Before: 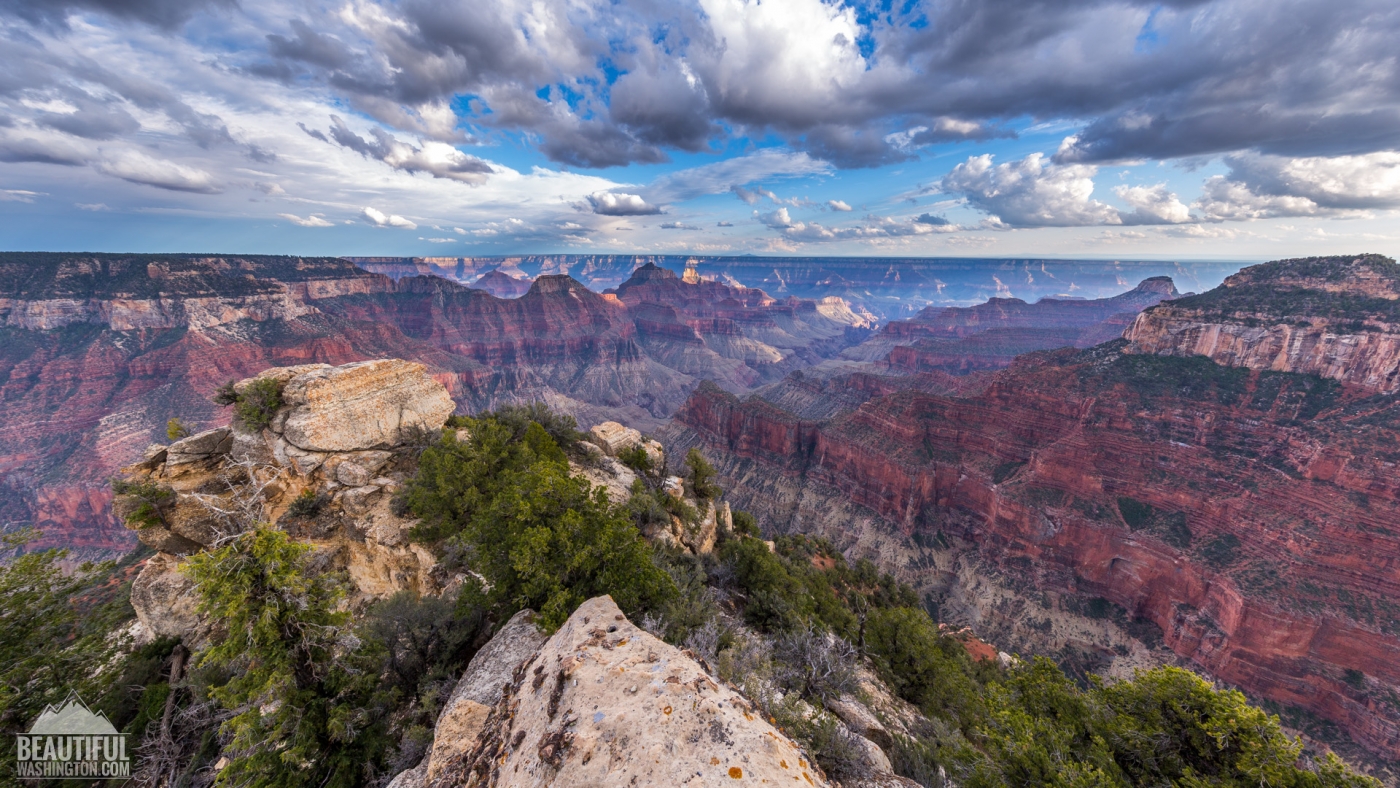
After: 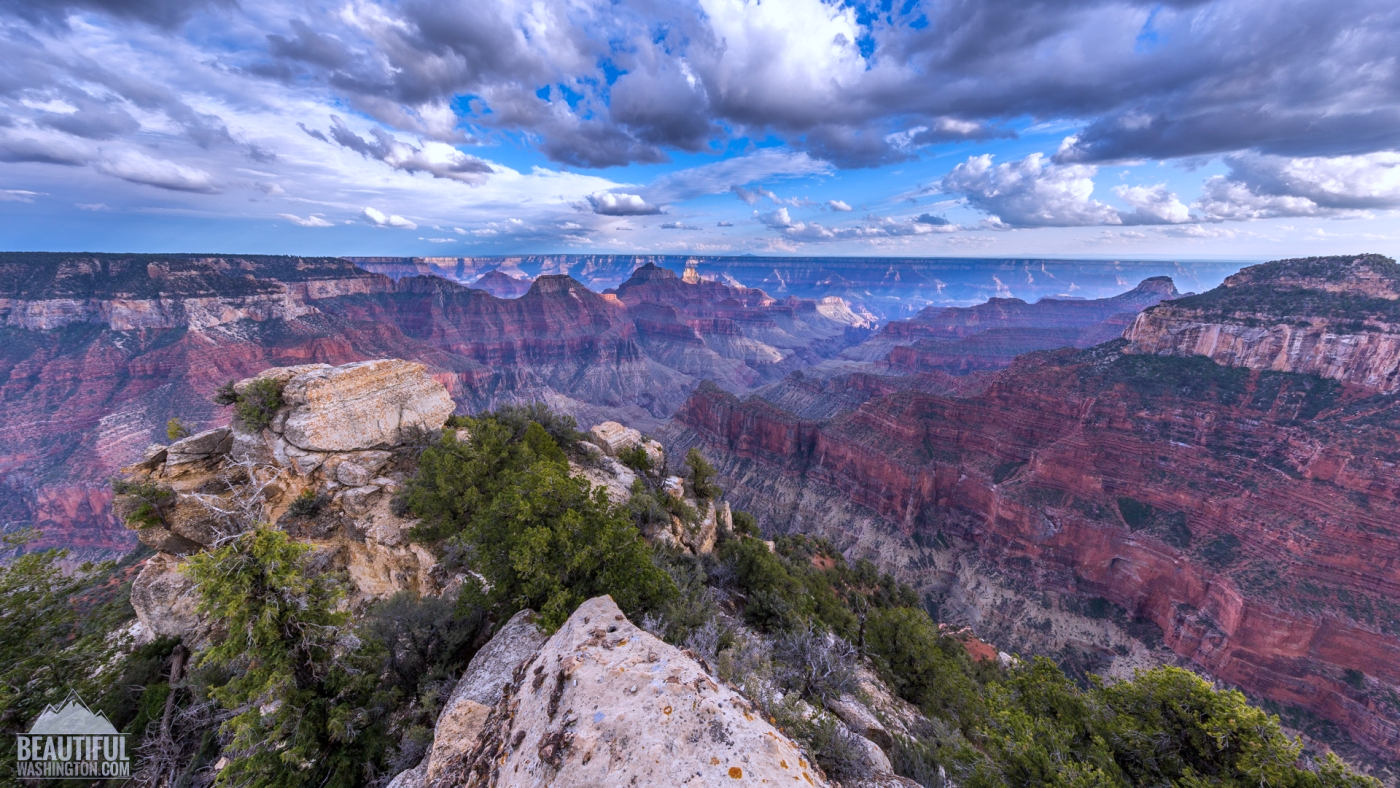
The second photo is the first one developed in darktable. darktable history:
color calibration: illuminant custom, x 0.372, y 0.389, temperature 4244.2 K
